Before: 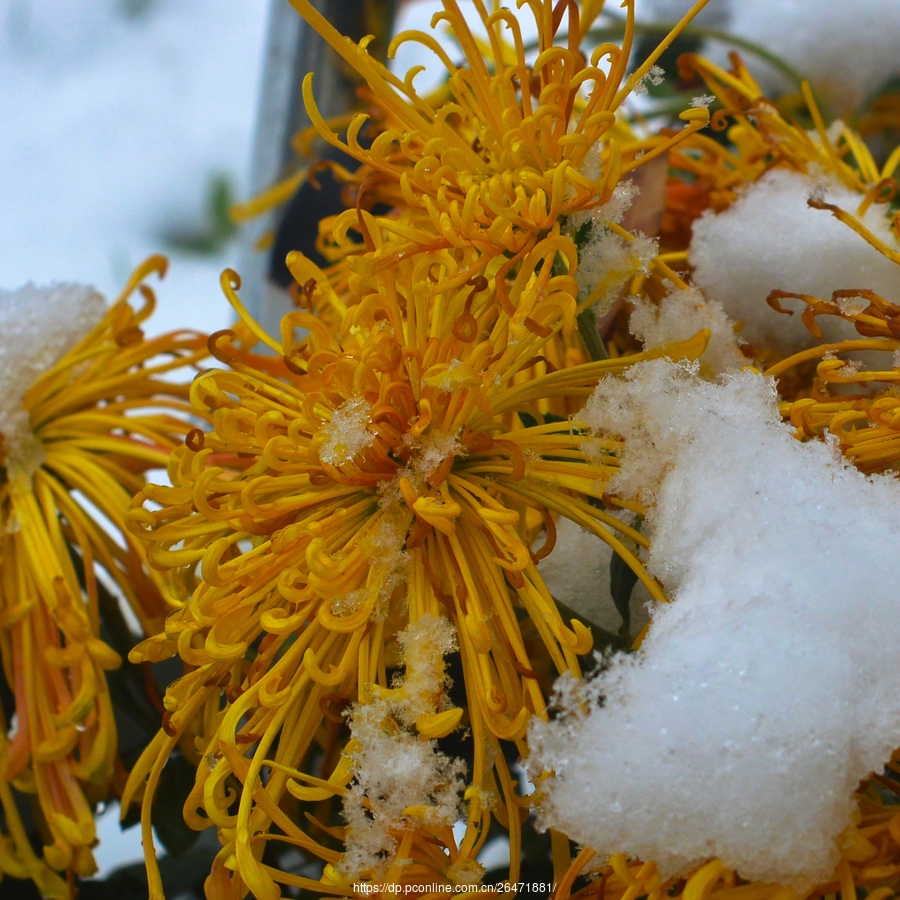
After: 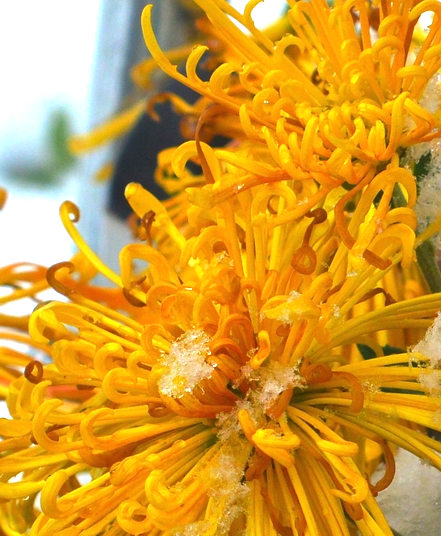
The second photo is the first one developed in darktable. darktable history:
tone equalizer: on, module defaults
exposure: black level correction 0, exposure 1.174 EV, compensate exposure bias true, compensate highlight preservation false
crop: left 17.927%, top 7.655%, right 32.976%, bottom 32.704%
